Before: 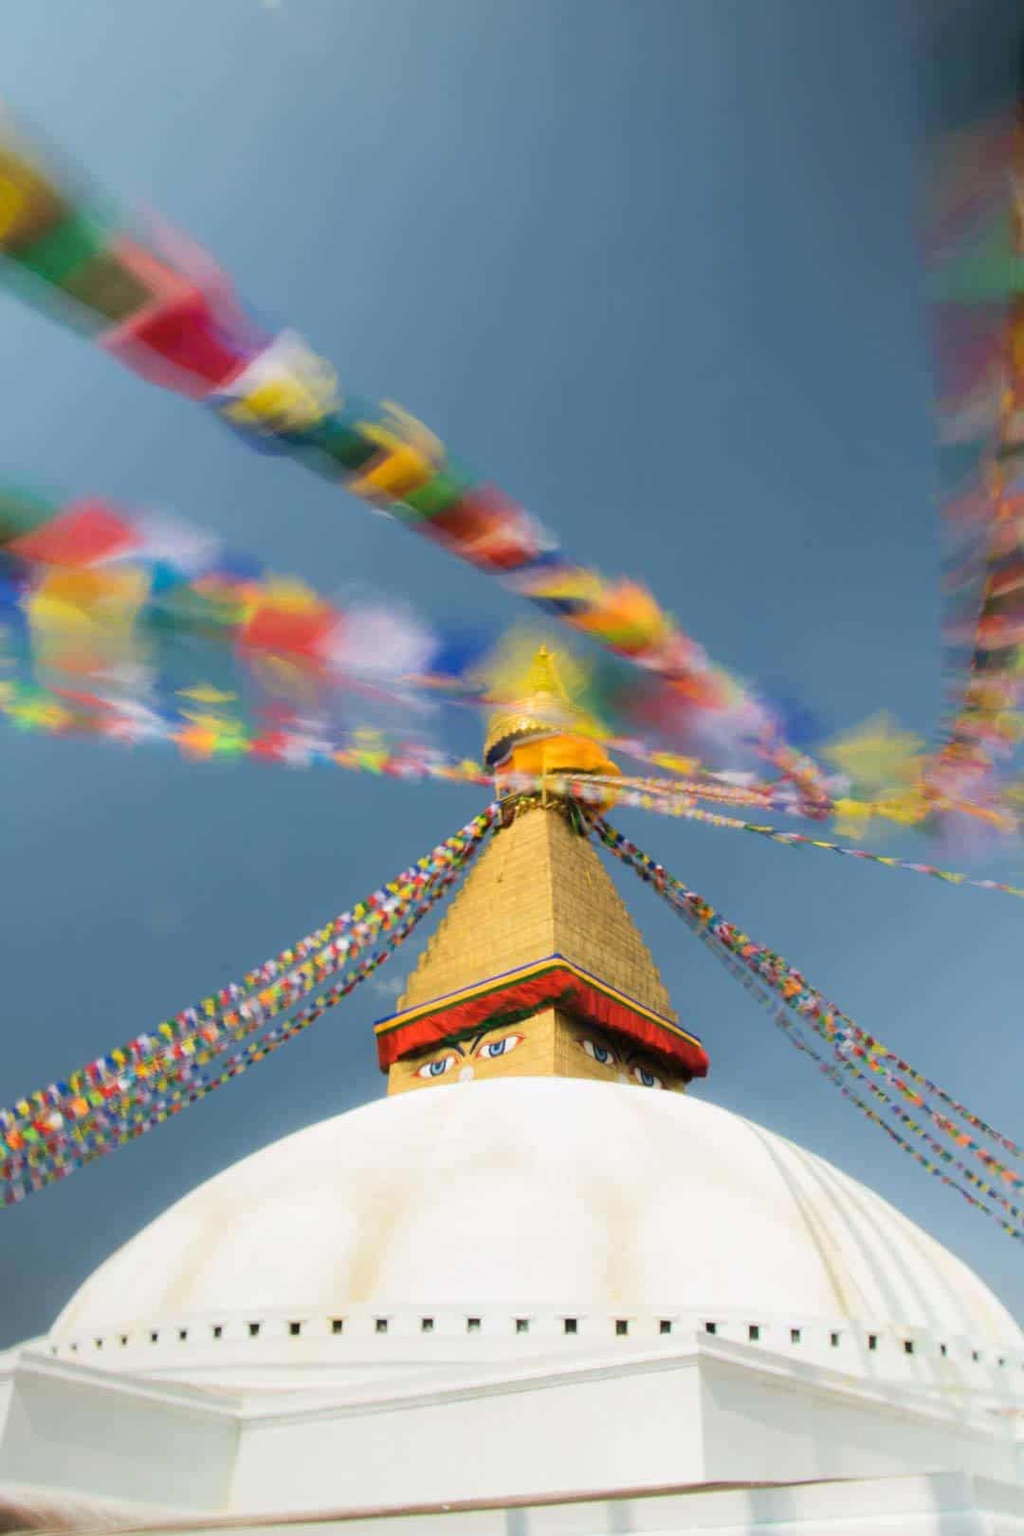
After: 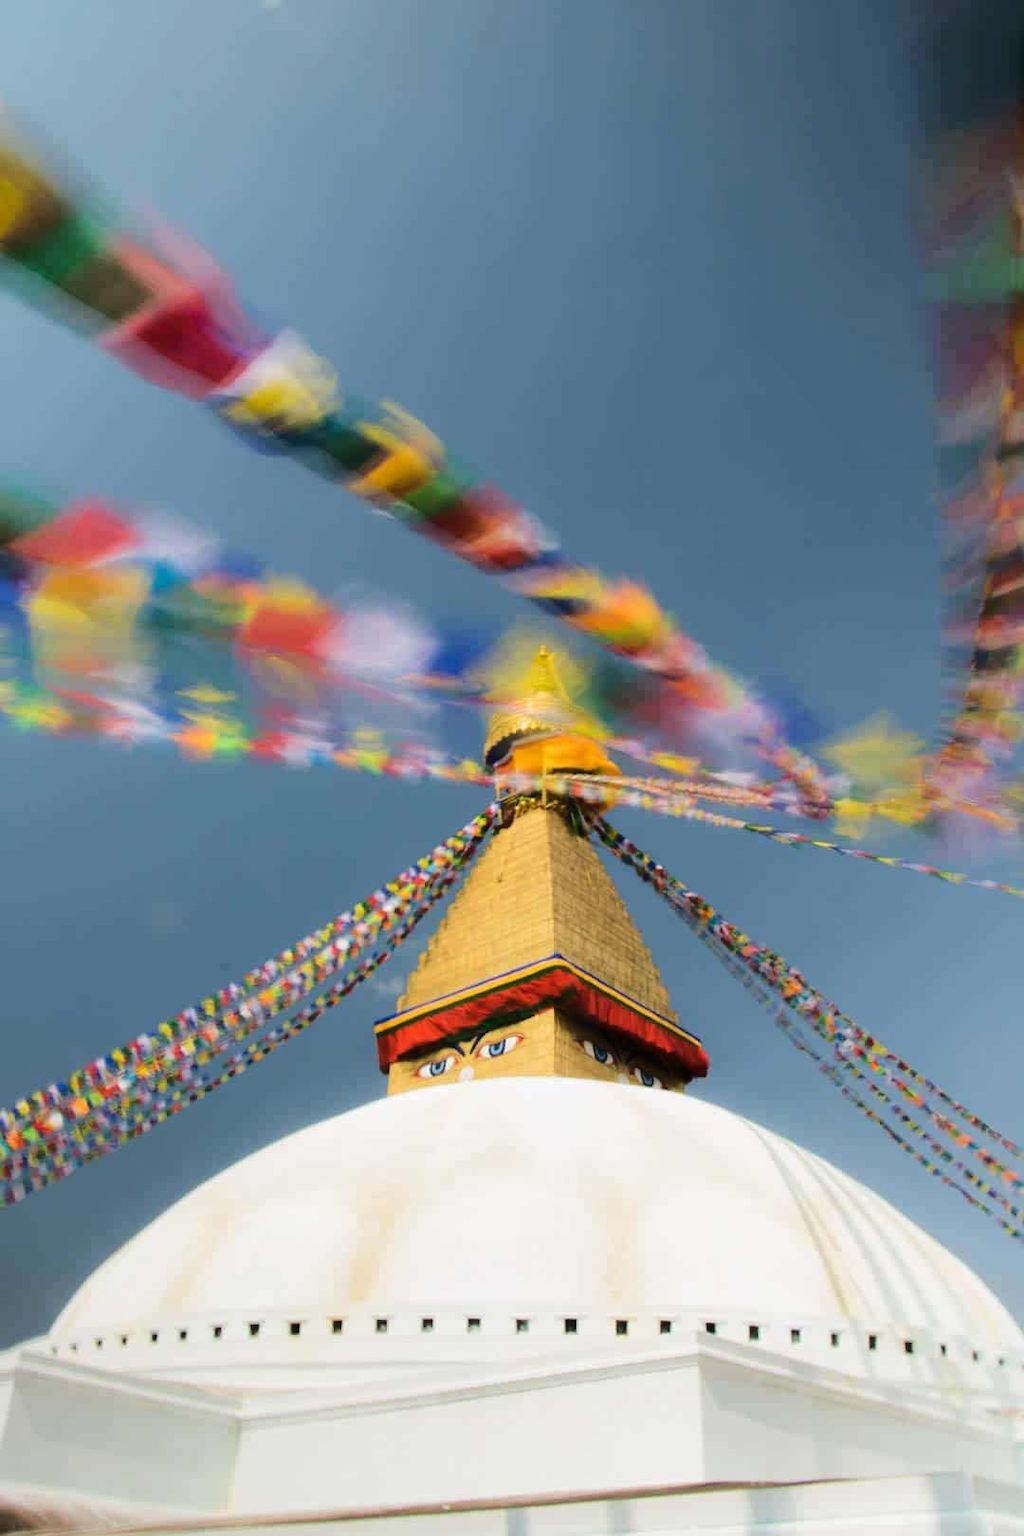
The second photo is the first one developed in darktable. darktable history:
base curve: curves: ch0 [(0, 0) (0.073, 0.04) (0.157, 0.139) (0.492, 0.492) (0.758, 0.758) (1, 1)], preserve colors average RGB
